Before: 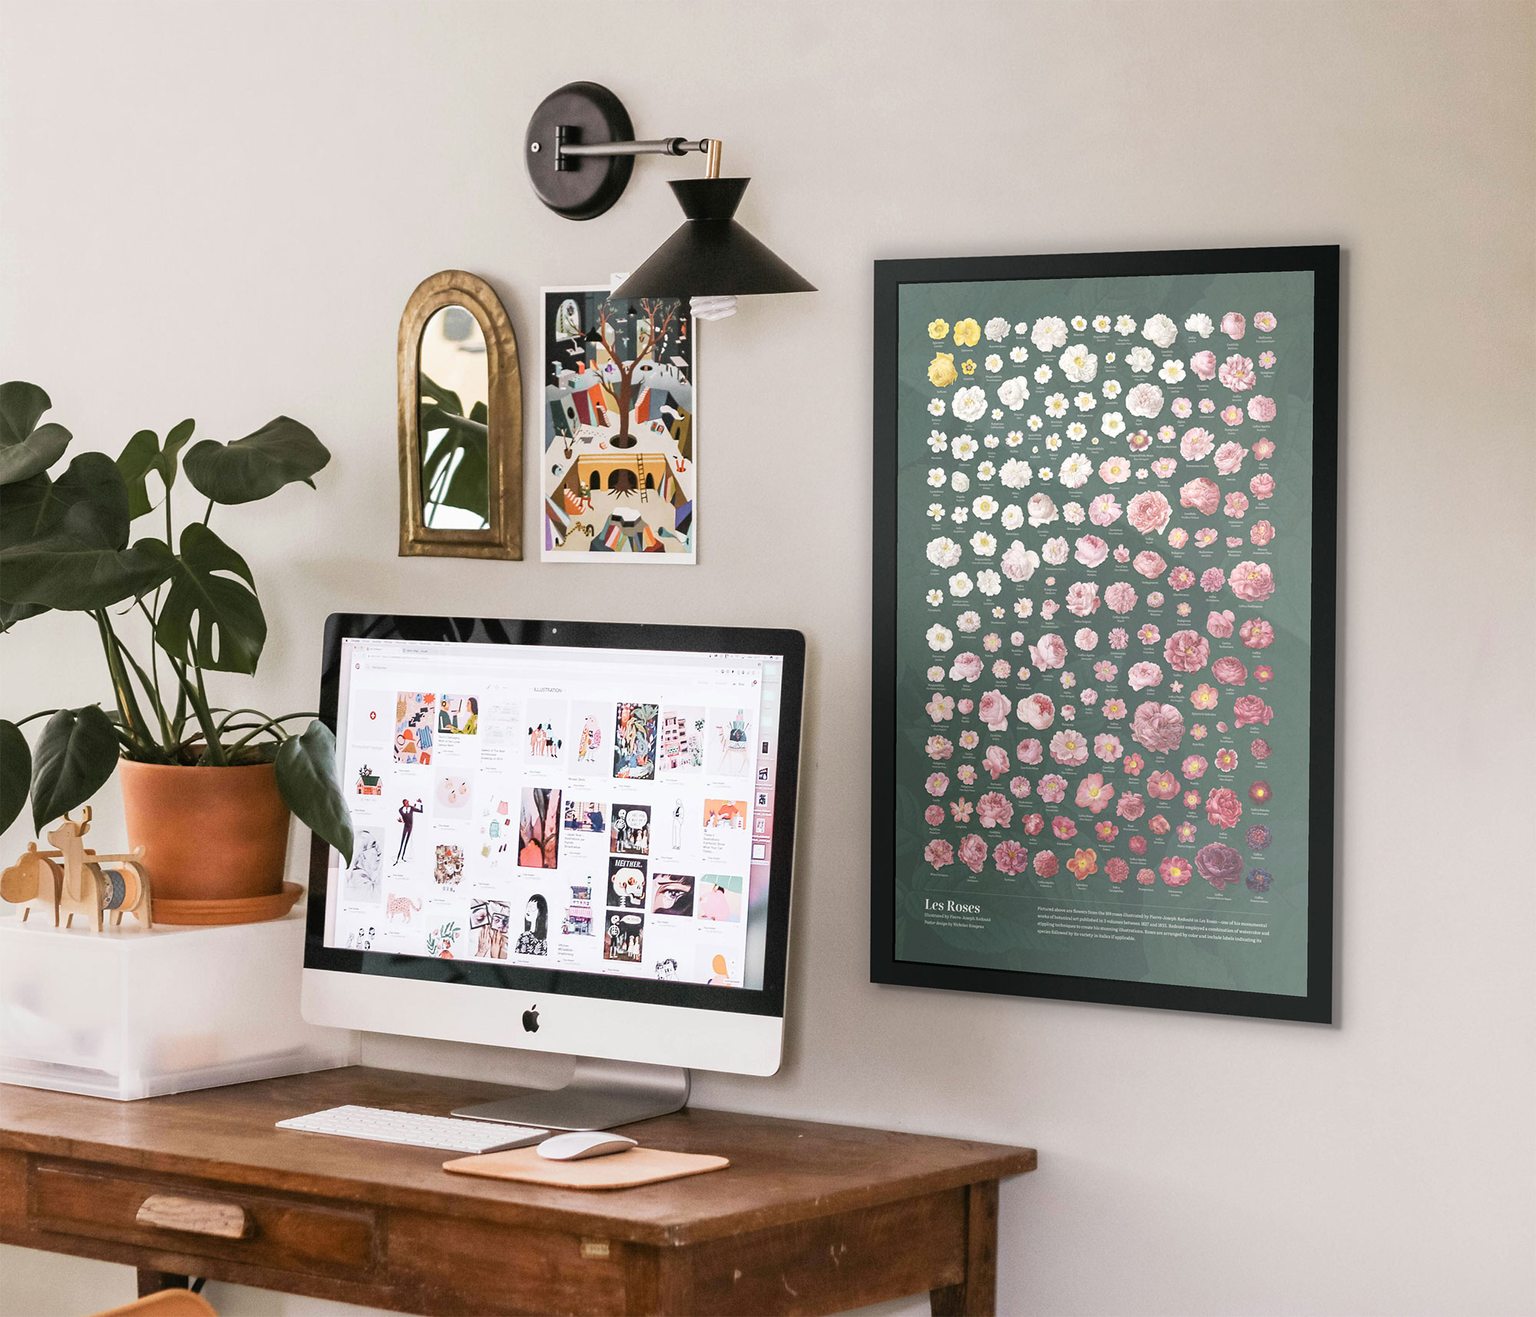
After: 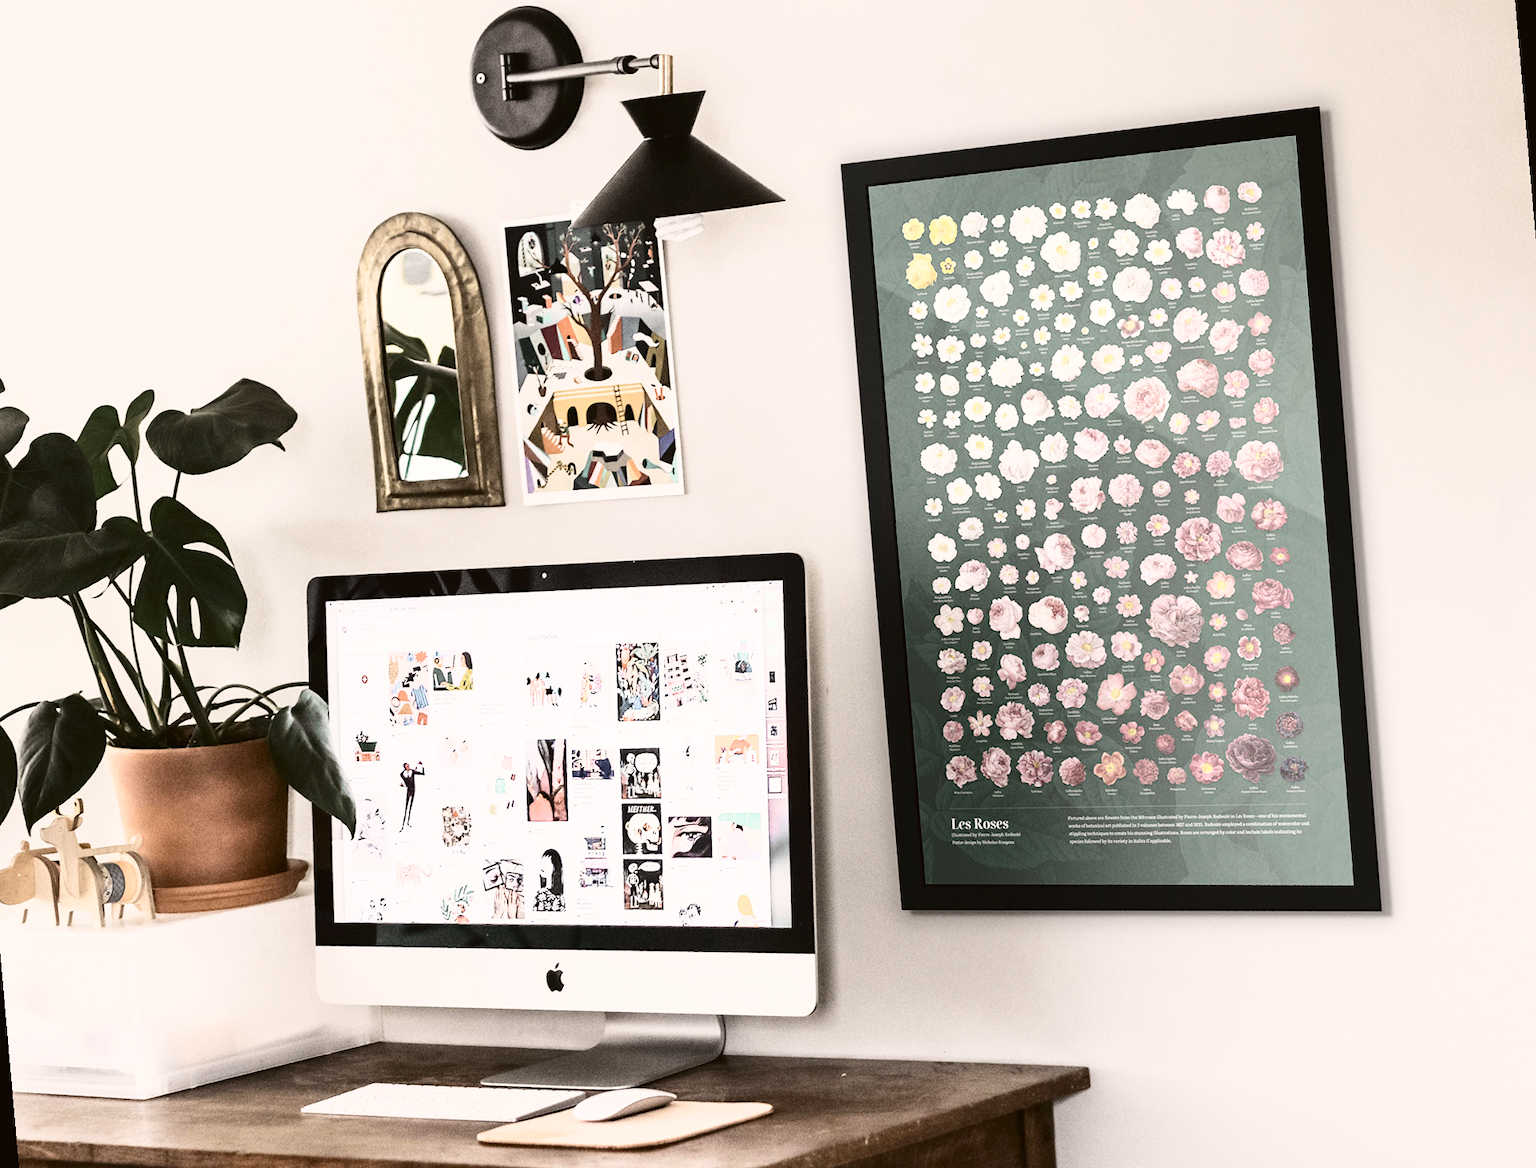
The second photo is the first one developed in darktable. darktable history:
tone curve: curves: ch0 [(0, 0.023) (0.1, 0.084) (0.184, 0.168) (0.45, 0.54) (0.57, 0.683) (0.722, 0.825) (0.877, 0.948) (1, 1)]; ch1 [(0, 0) (0.414, 0.395) (0.453, 0.437) (0.502, 0.509) (0.521, 0.519) (0.573, 0.568) (0.618, 0.61) (0.654, 0.642) (1, 1)]; ch2 [(0, 0) (0.421, 0.43) (0.45, 0.463) (0.492, 0.504) (0.511, 0.519) (0.557, 0.557) (0.602, 0.605) (1, 1)], color space Lab, independent channels, preserve colors none
contrast brightness saturation: contrast 0.25, saturation -0.31
rotate and perspective: rotation -5°, crop left 0.05, crop right 0.952, crop top 0.11, crop bottom 0.89
